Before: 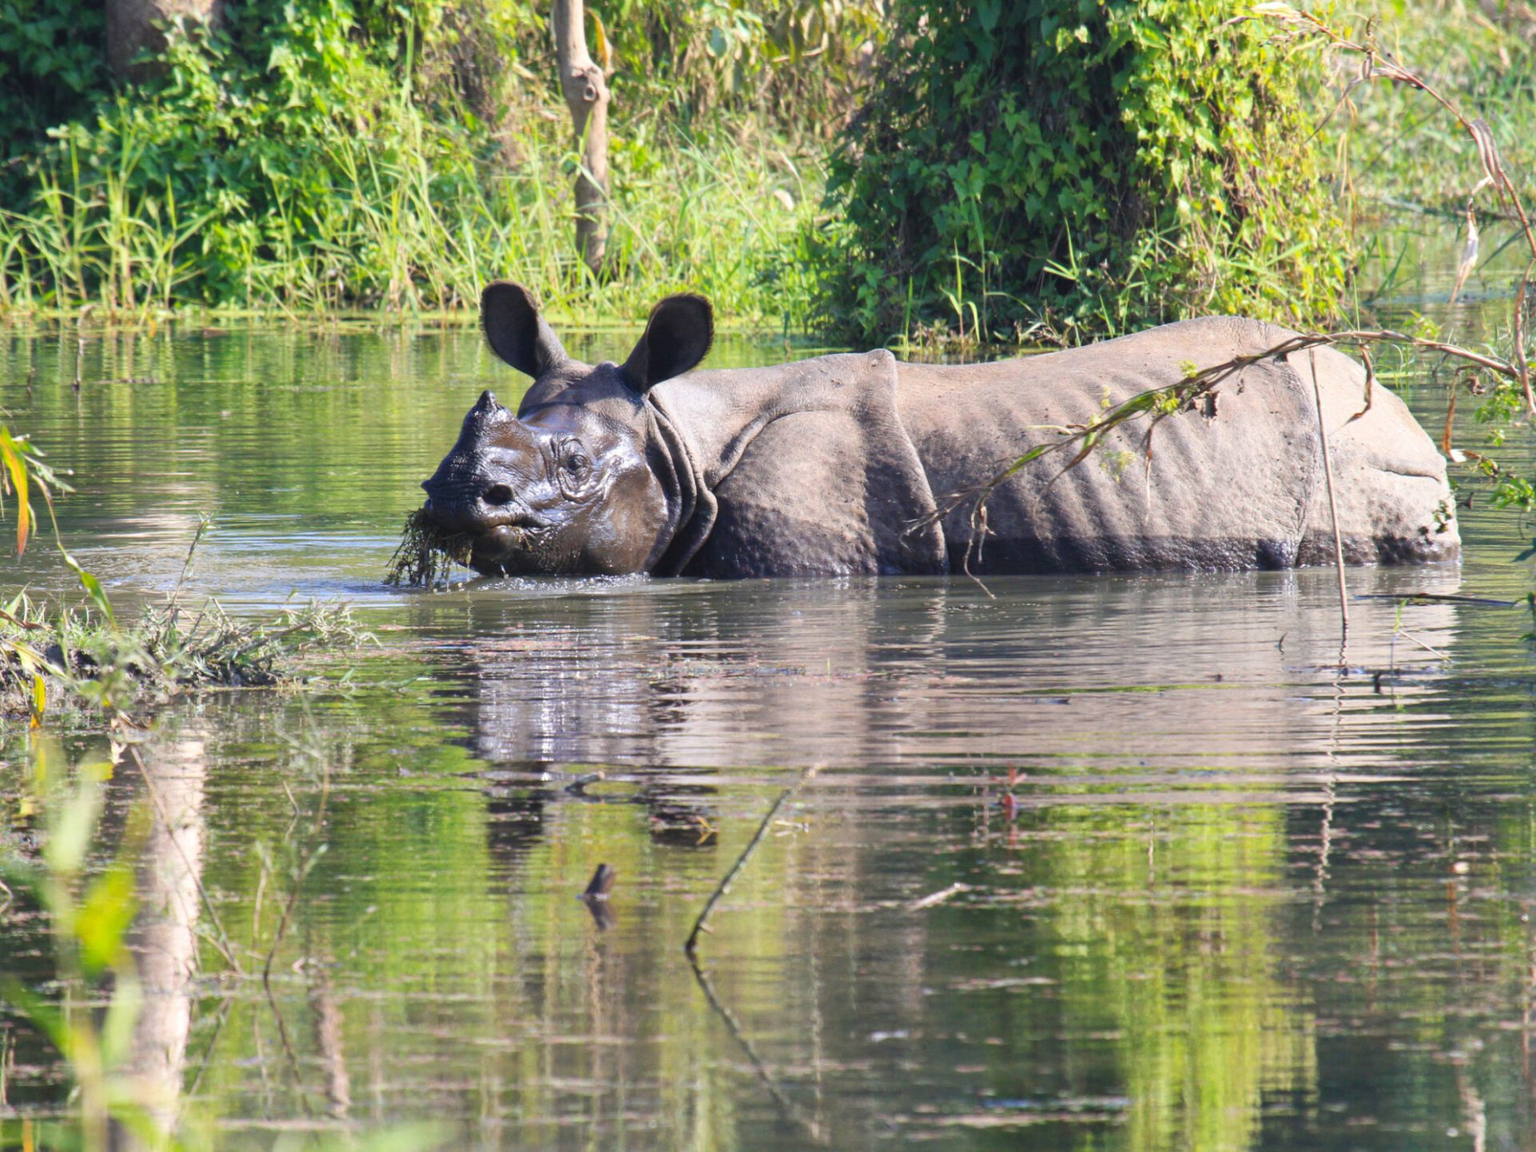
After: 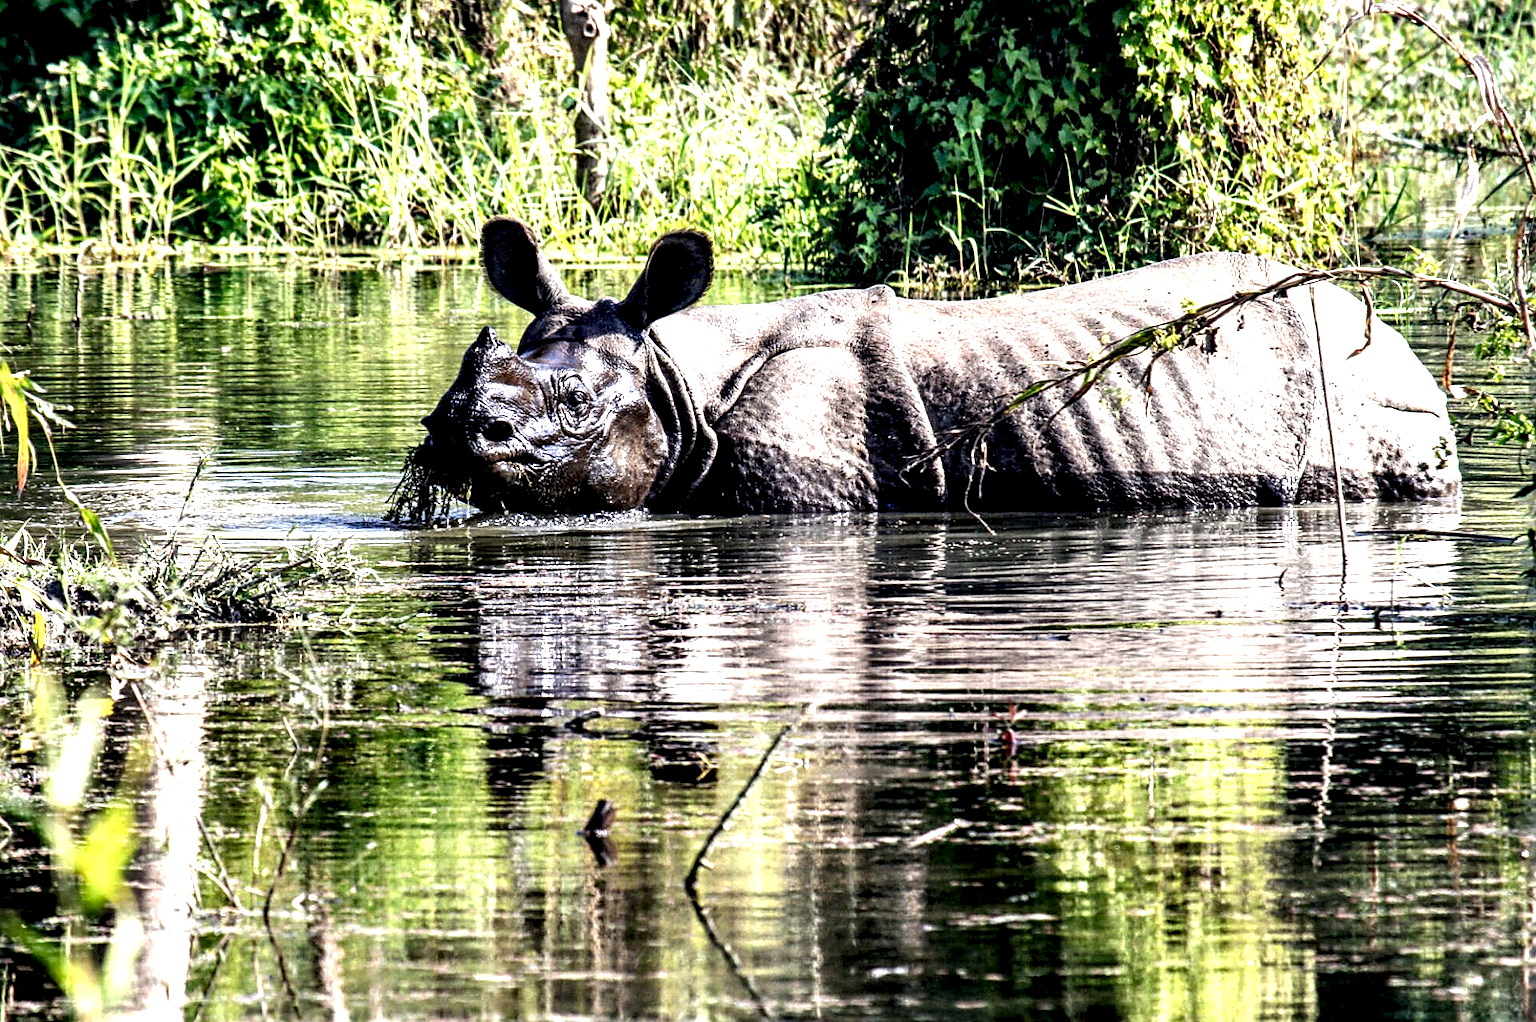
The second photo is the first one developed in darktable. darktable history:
crop and rotate: top 5.609%, bottom 5.609%
local contrast: highlights 115%, shadows 42%, detail 293%
base curve: curves: ch0 [(0.017, 0) (0.425, 0.441) (0.844, 0.933) (1, 1)], preserve colors none
sharpen: on, module defaults
